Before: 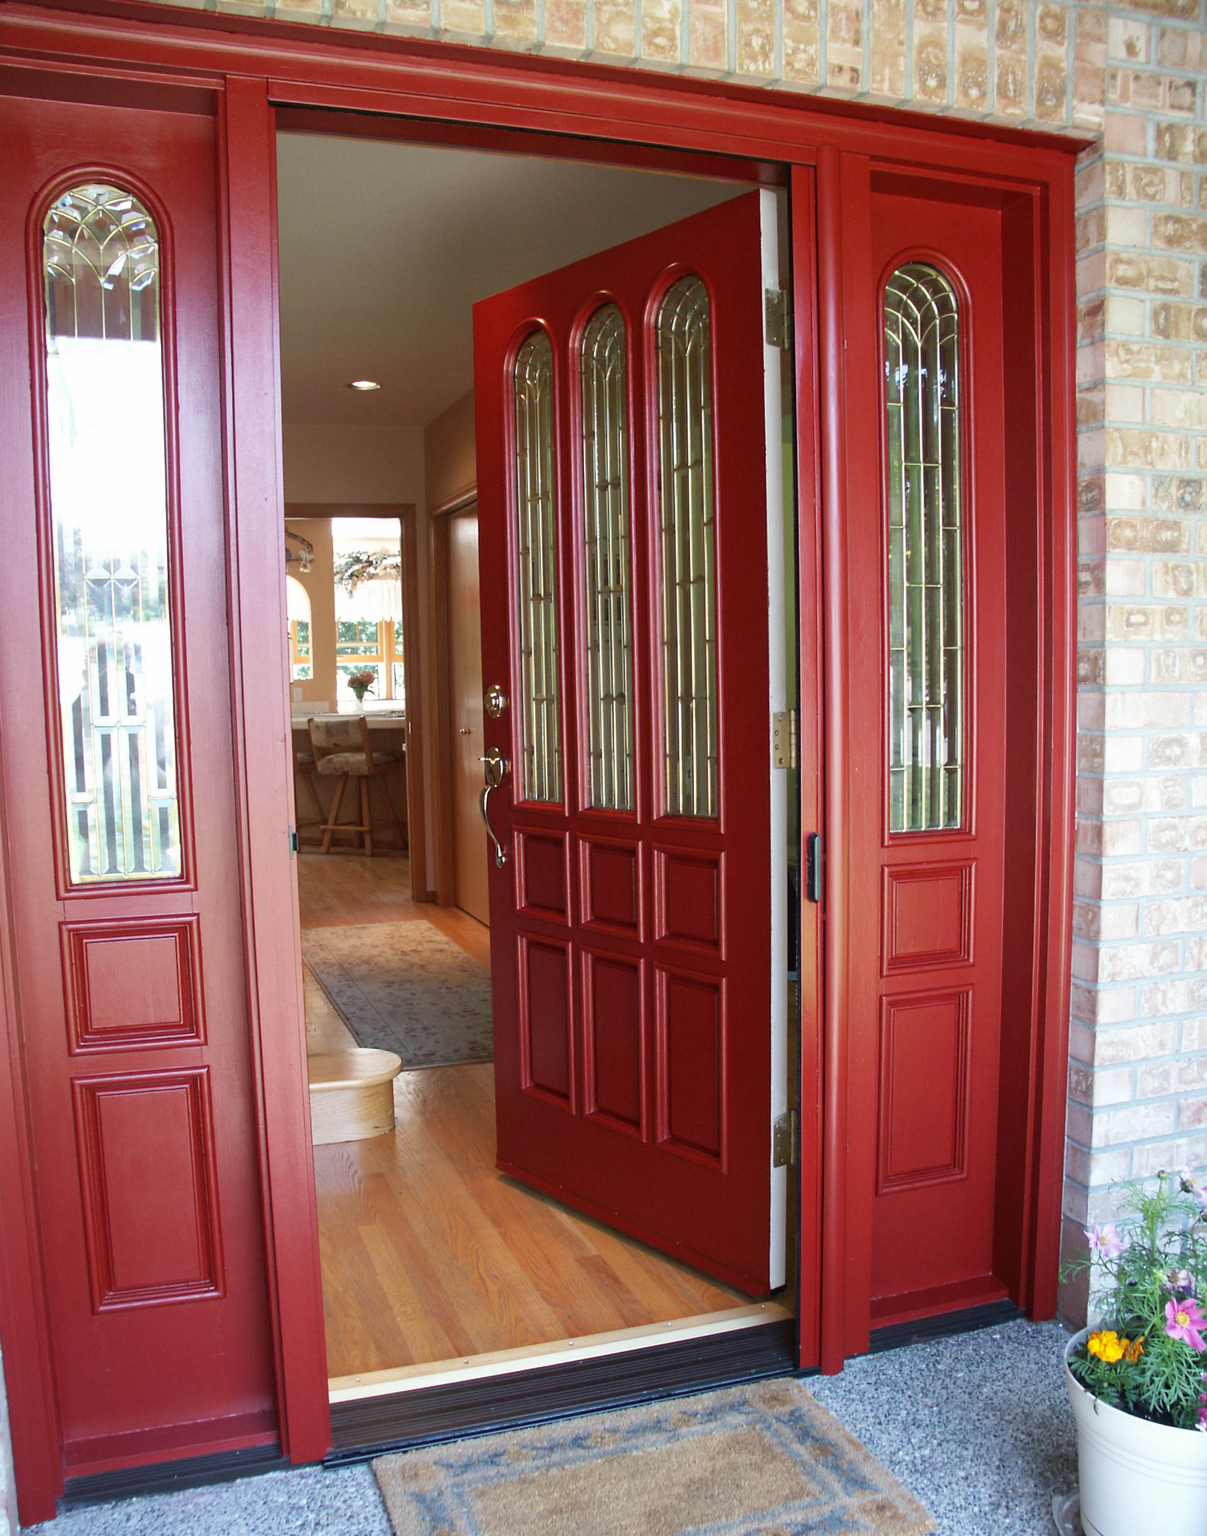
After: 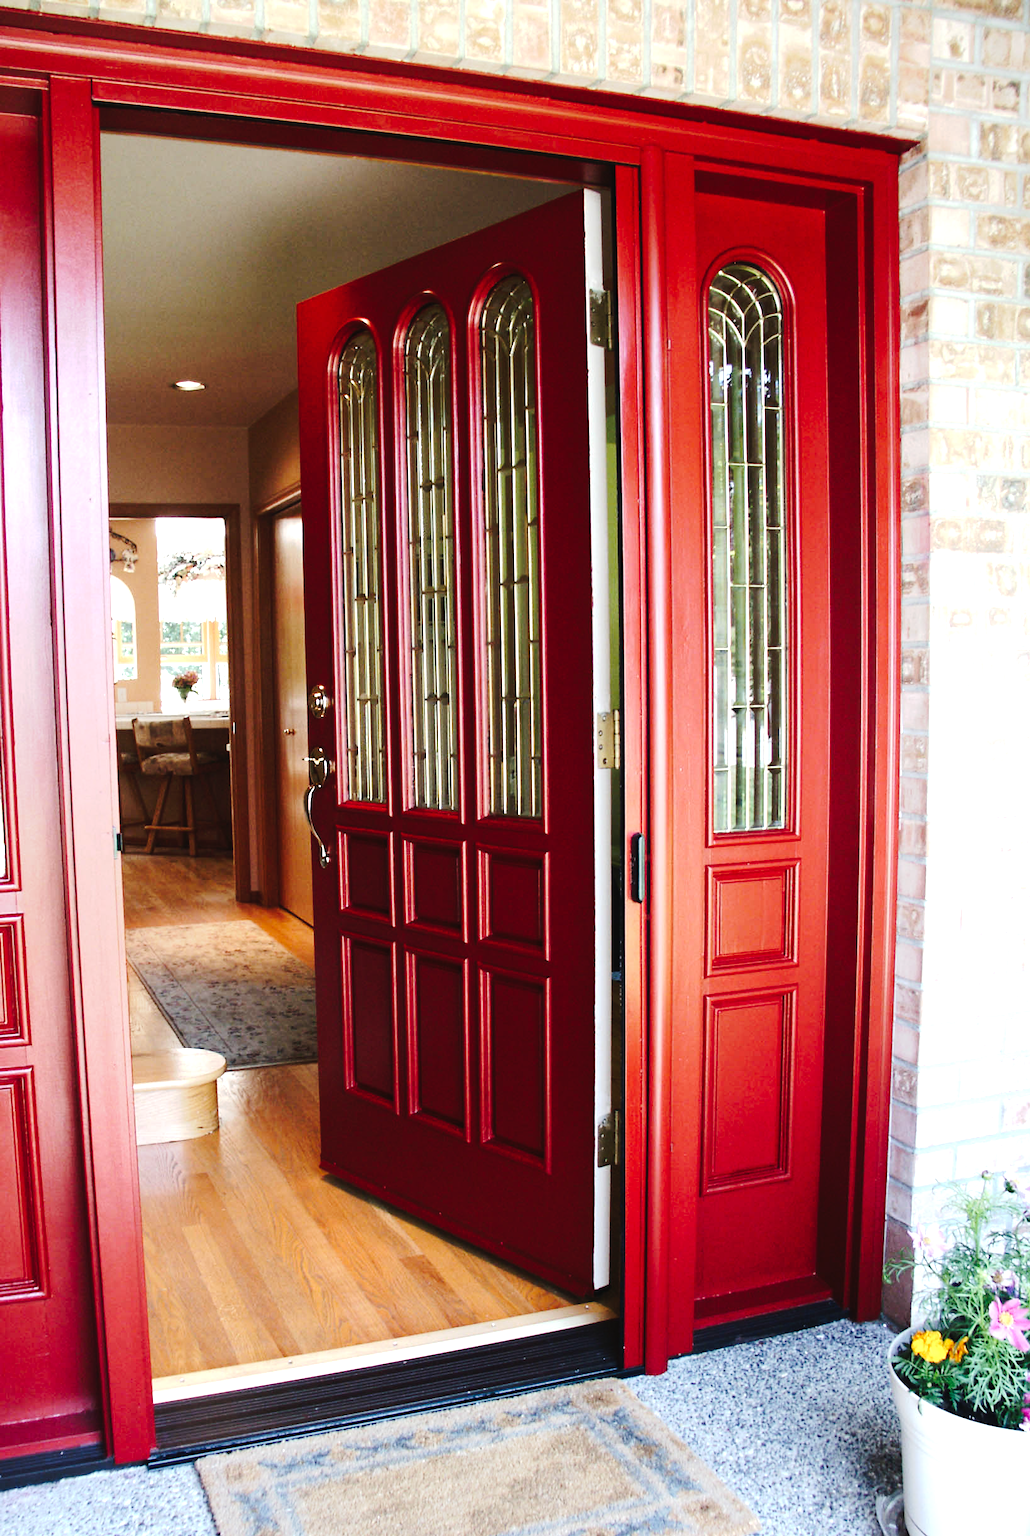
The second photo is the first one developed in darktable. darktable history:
crop and rotate: left 14.584%
tone curve: curves: ch0 [(0, 0) (0.003, 0.023) (0.011, 0.029) (0.025, 0.037) (0.044, 0.047) (0.069, 0.057) (0.1, 0.075) (0.136, 0.103) (0.177, 0.145) (0.224, 0.193) (0.277, 0.266) (0.335, 0.362) (0.399, 0.473) (0.468, 0.569) (0.543, 0.655) (0.623, 0.73) (0.709, 0.804) (0.801, 0.874) (0.898, 0.924) (1, 1)], preserve colors none
tone equalizer: -8 EV -0.75 EV, -7 EV -0.7 EV, -6 EV -0.6 EV, -5 EV -0.4 EV, -3 EV 0.4 EV, -2 EV 0.6 EV, -1 EV 0.7 EV, +0 EV 0.75 EV, edges refinement/feathering 500, mask exposure compensation -1.57 EV, preserve details no
